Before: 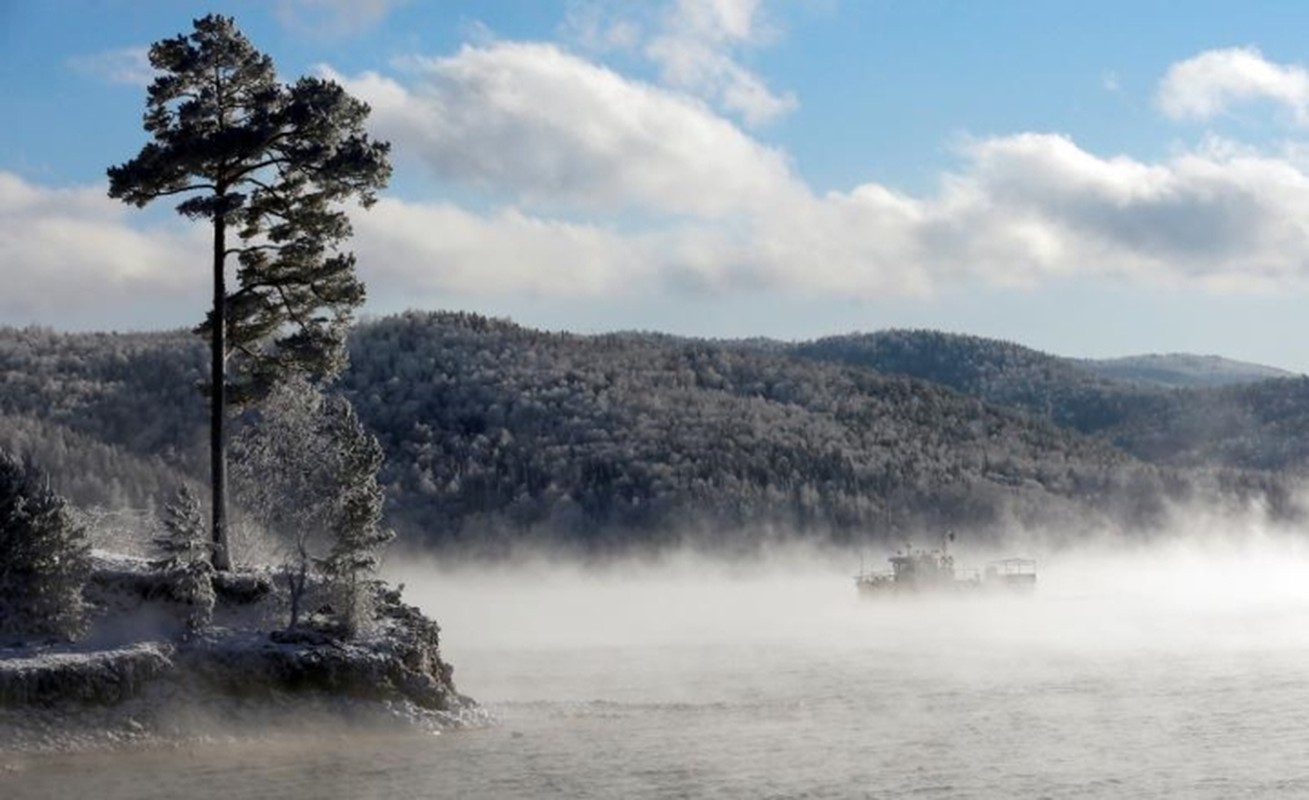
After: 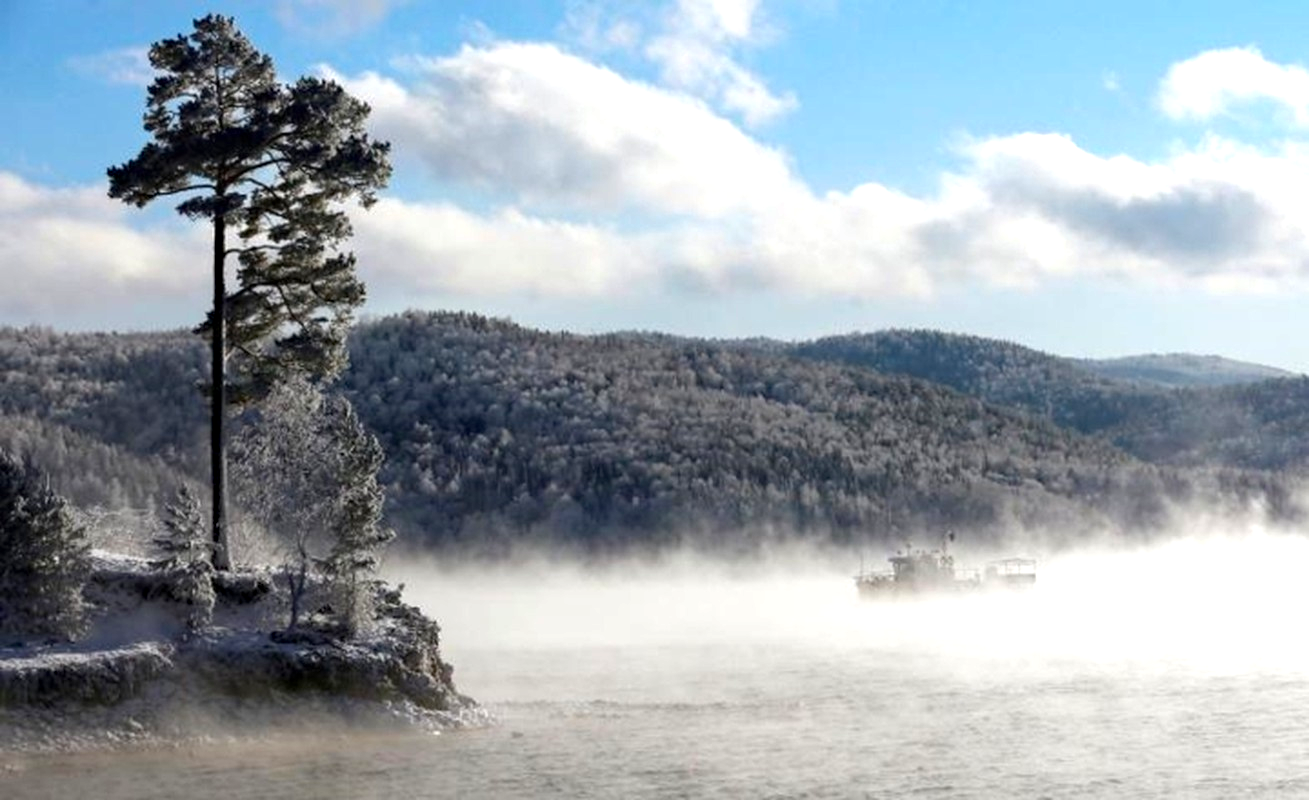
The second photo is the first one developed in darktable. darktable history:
exposure: black level correction 0, exposure 0.588 EV, compensate highlight preservation false
haze removal: compatibility mode true, adaptive false
tone equalizer: edges refinement/feathering 500, mask exposure compensation -1.57 EV, preserve details no
